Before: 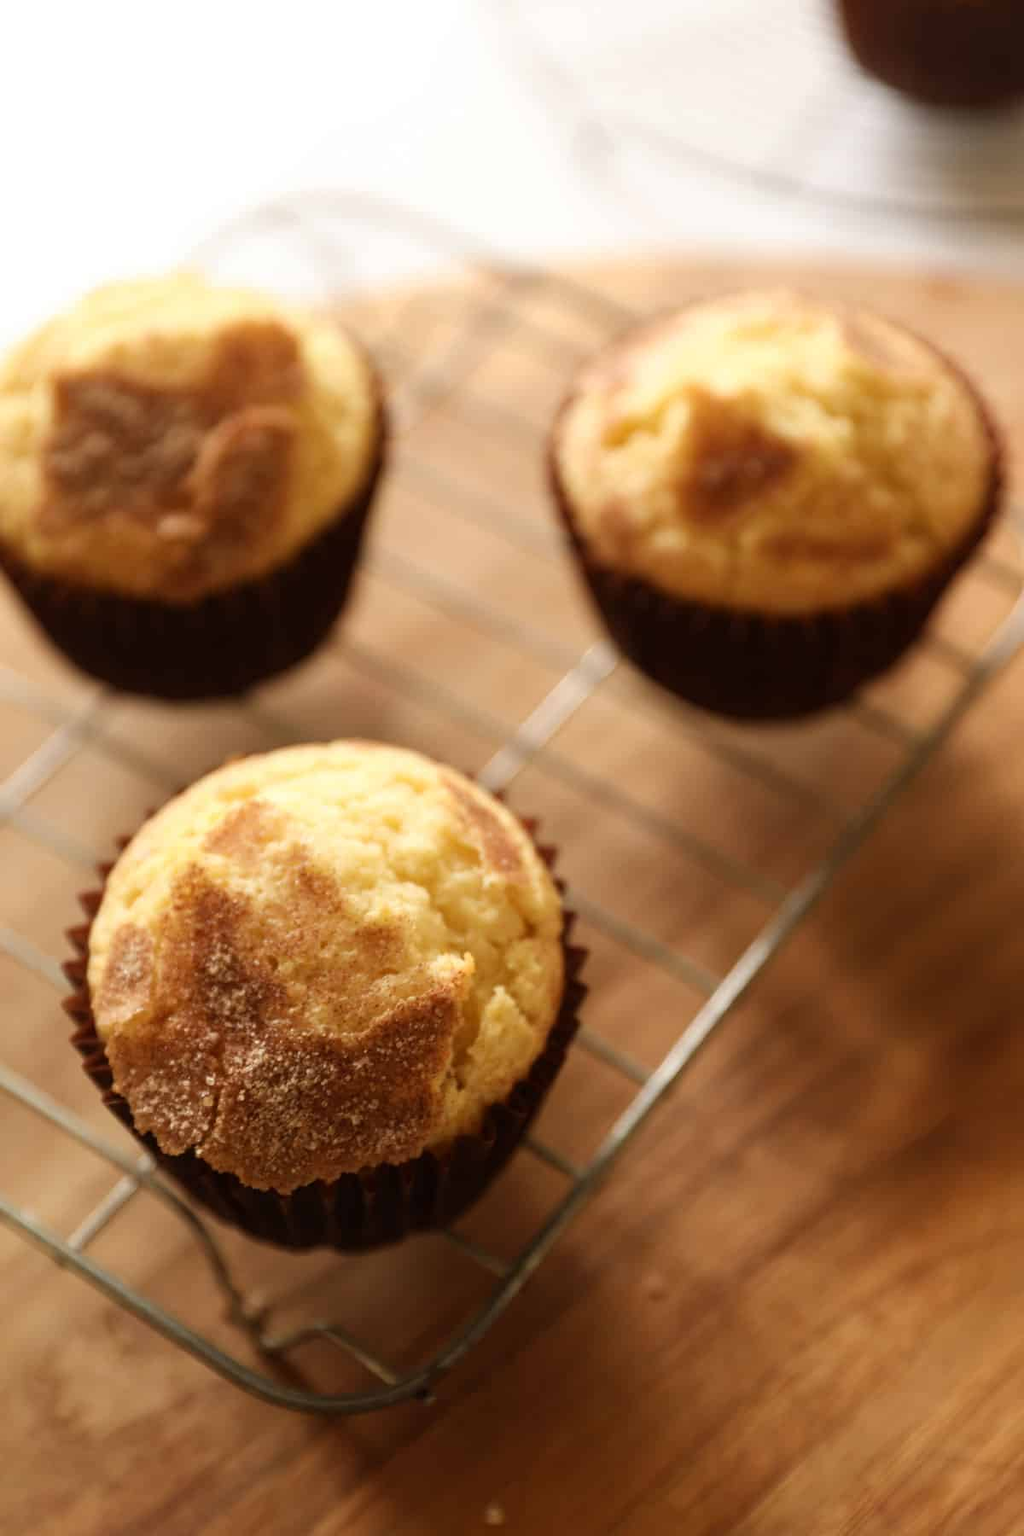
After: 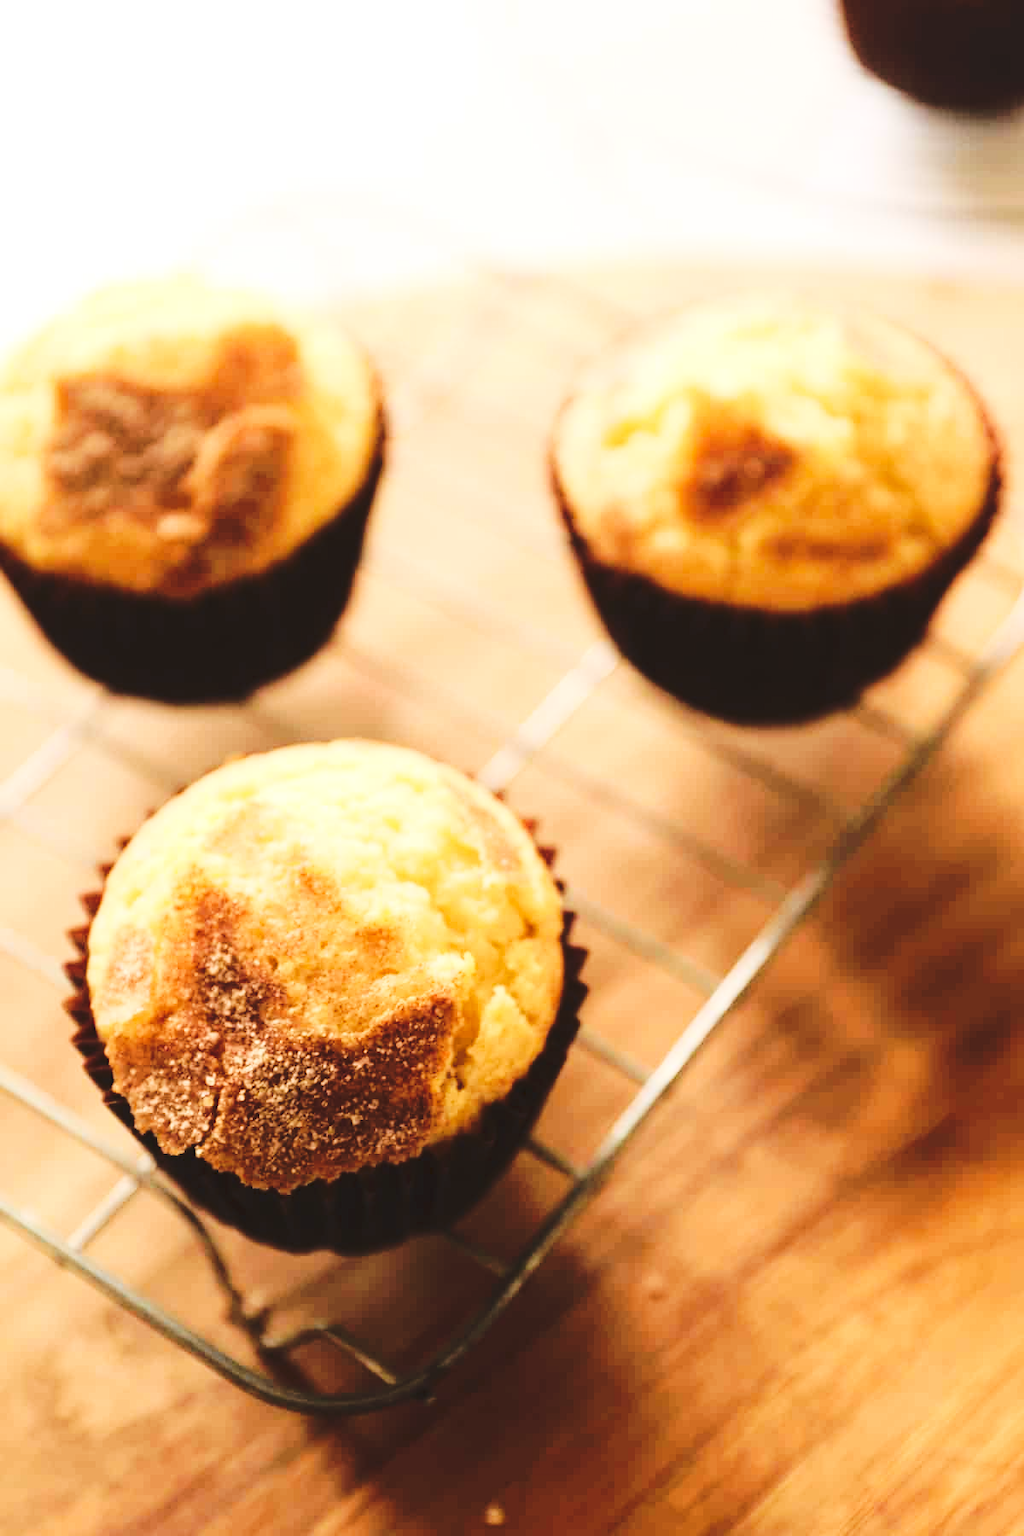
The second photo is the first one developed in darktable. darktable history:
base curve: curves: ch0 [(0, 0) (0.032, 0.037) (0.105, 0.228) (0.435, 0.76) (0.856, 0.983) (1, 1)]
tone curve: curves: ch0 [(0, 0) (0.003, 0.065) (0.011, 0.072) (0.025, 0.09) (0.044, 0.104) (0.069, 0.116) (0.1, 0.127) (0.136, 0.15) (0.177, 0.184) (0.224, 0.223) (0.277, 0.28) (0.335, 0.361) (0.399, 0.443) (0.468, 0.525) (0.543, 0.616) (0.623, 0.713) (0.709, 0.79) (0.801, 0.866) (0.898, 0.933) (1, 1)], preserve colors none
